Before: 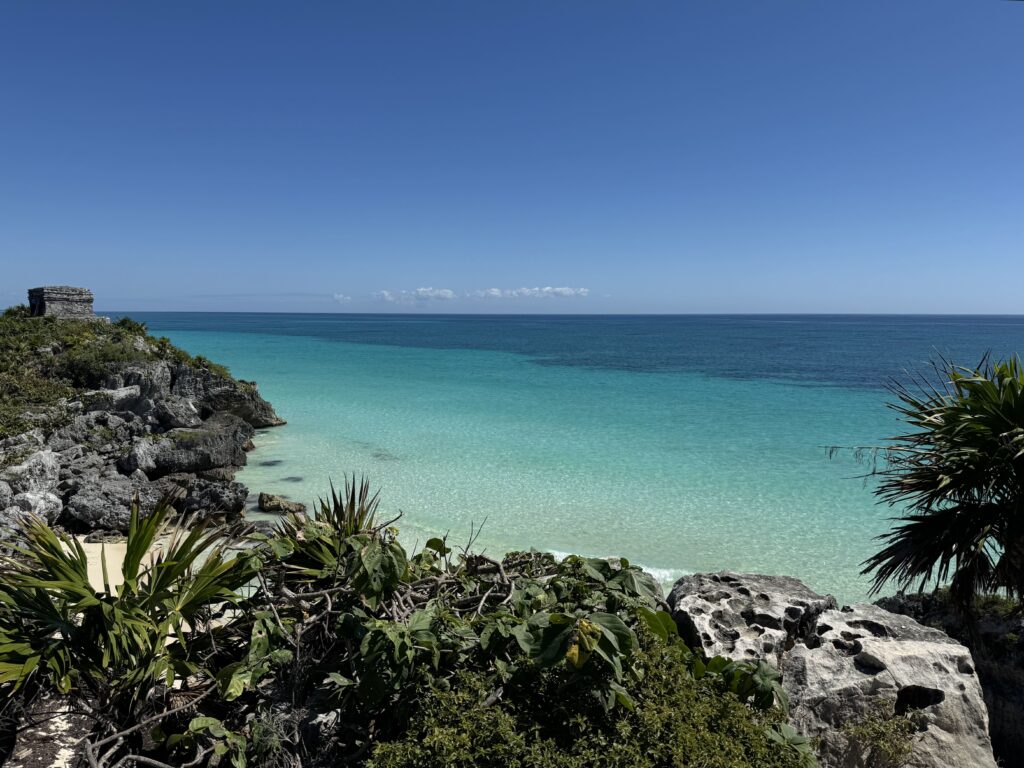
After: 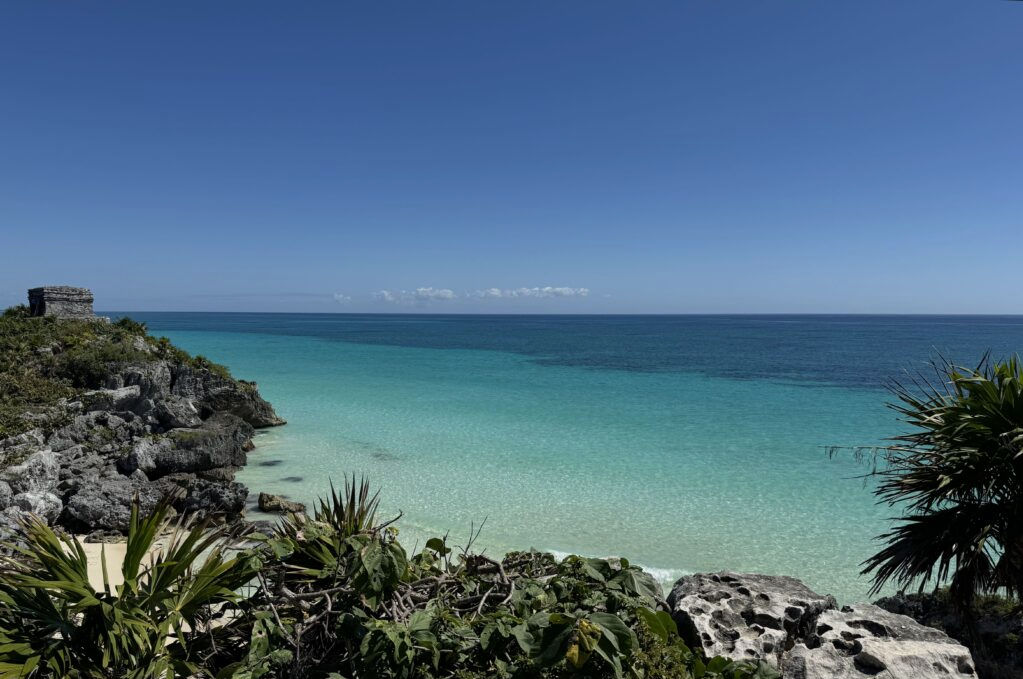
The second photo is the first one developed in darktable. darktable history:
crop and rotate: top 0%, bottom 11.49%
exposure: exposure -0.21 EV, compensate highlight preservation false
